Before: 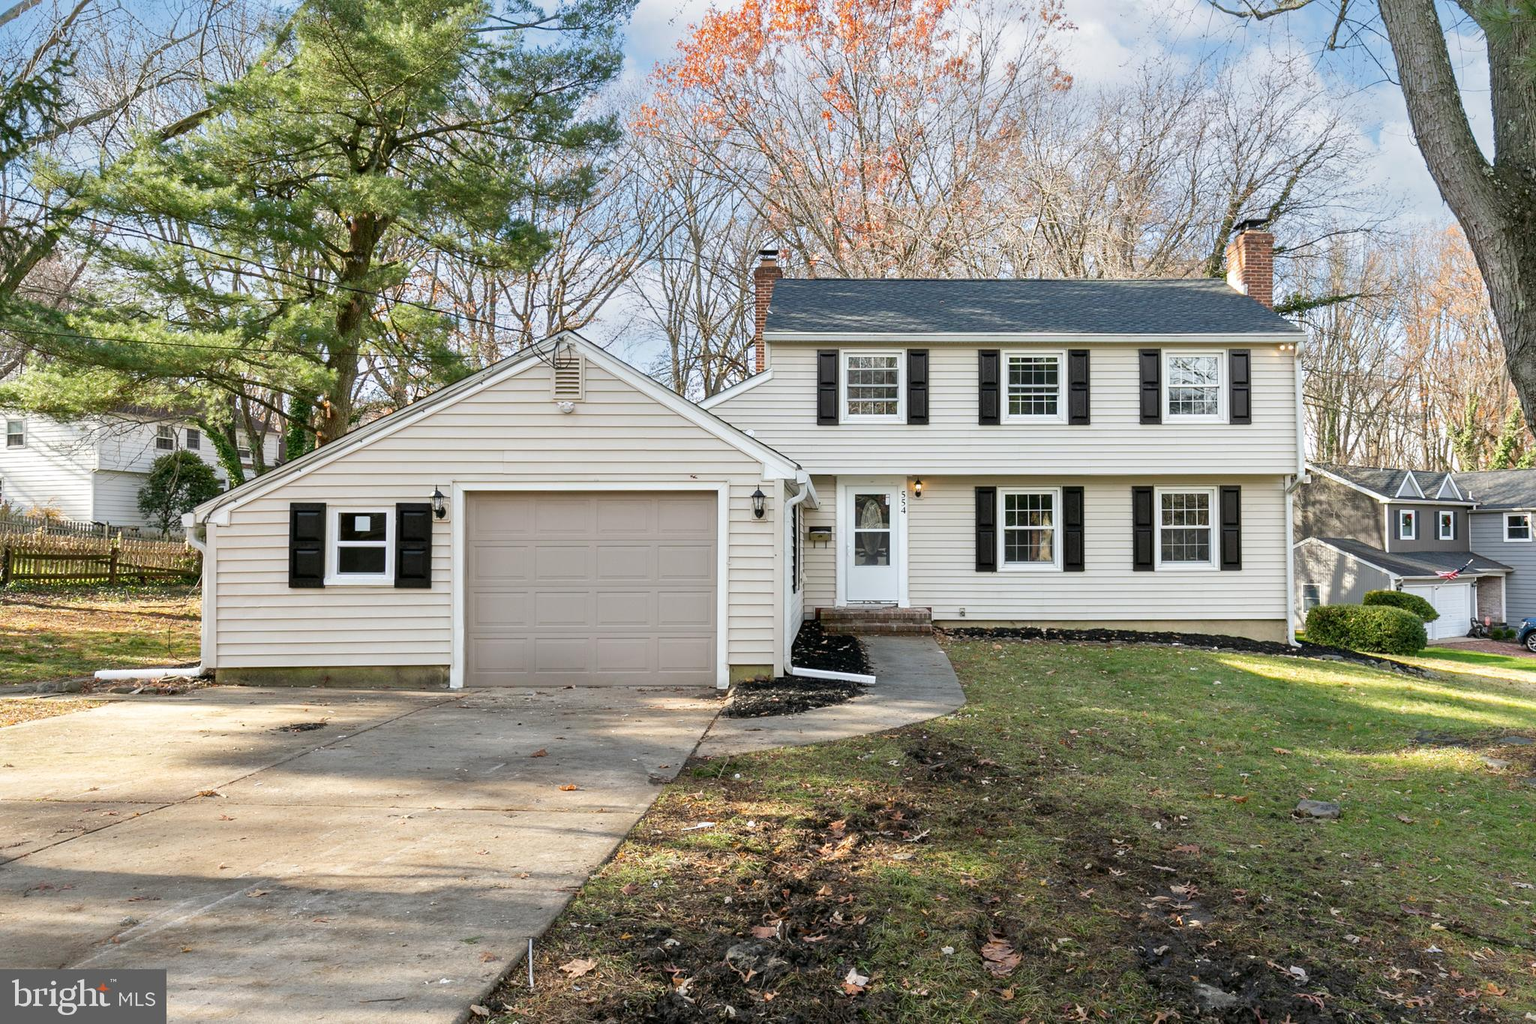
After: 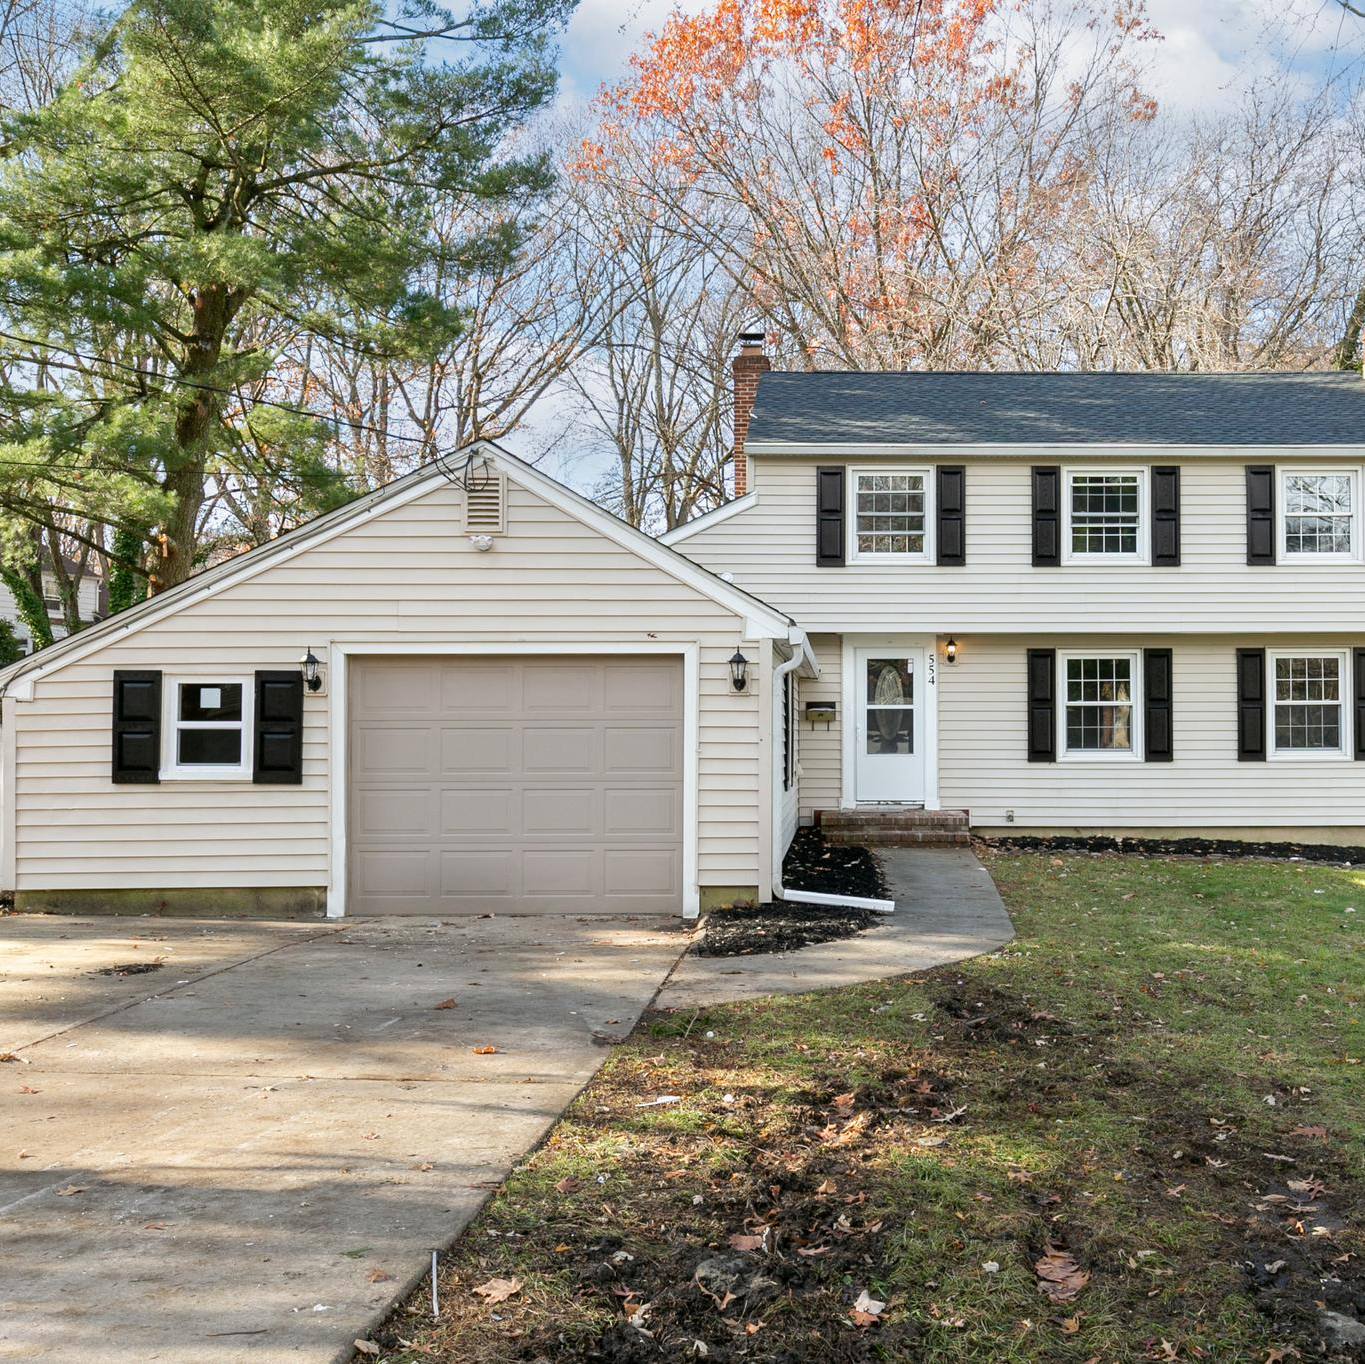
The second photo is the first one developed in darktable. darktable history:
crop and rotate: left 13.352%, right 19.997%
